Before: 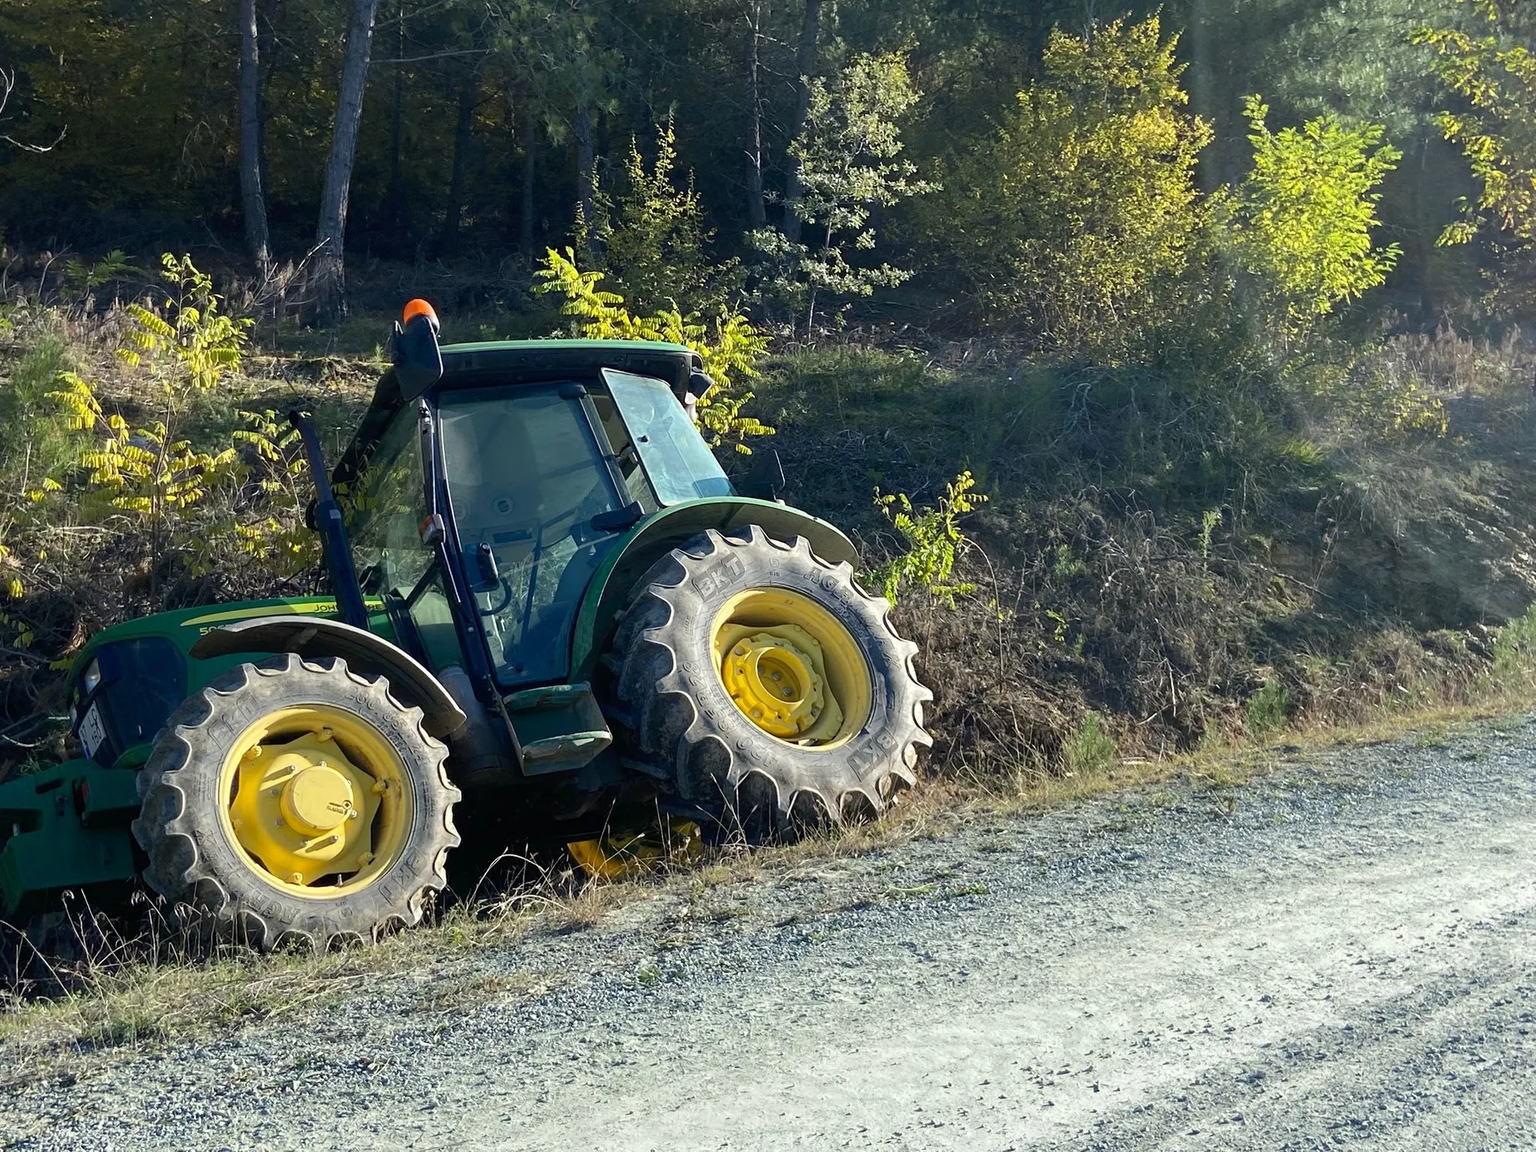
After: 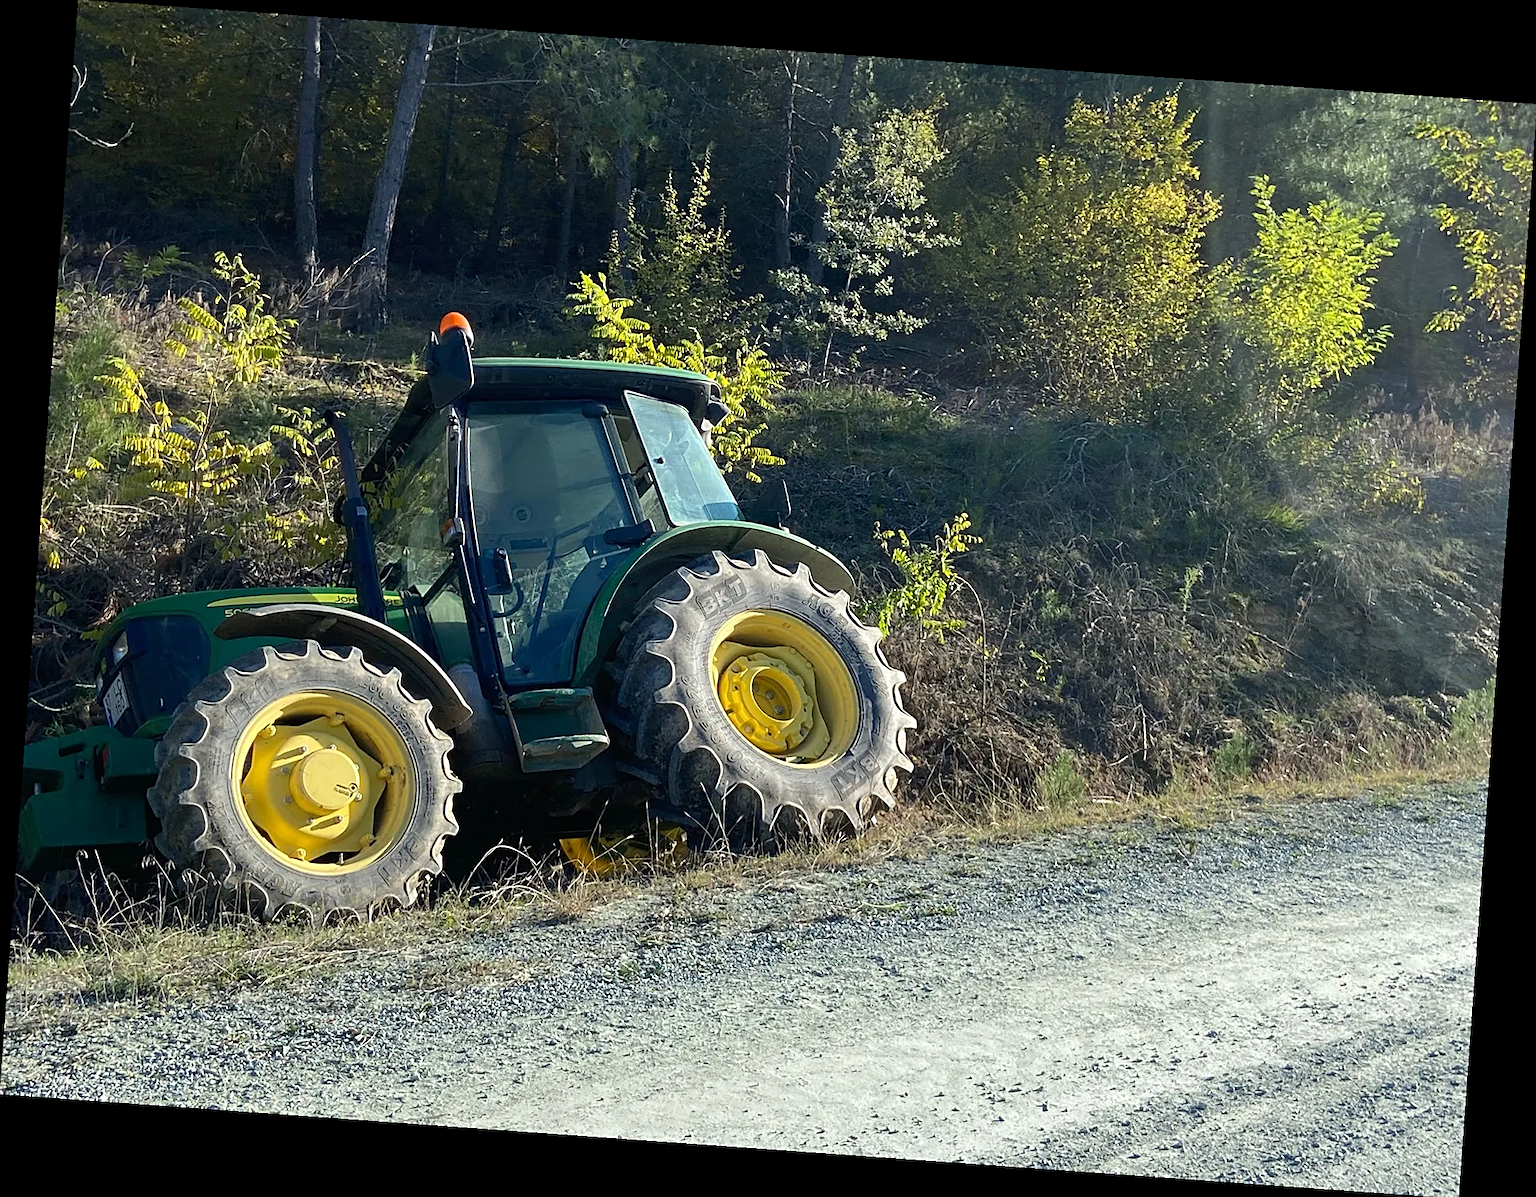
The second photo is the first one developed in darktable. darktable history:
sharpen: on, module defaults
rotate and perspective: rotation 4.1°, automatic cropping off
